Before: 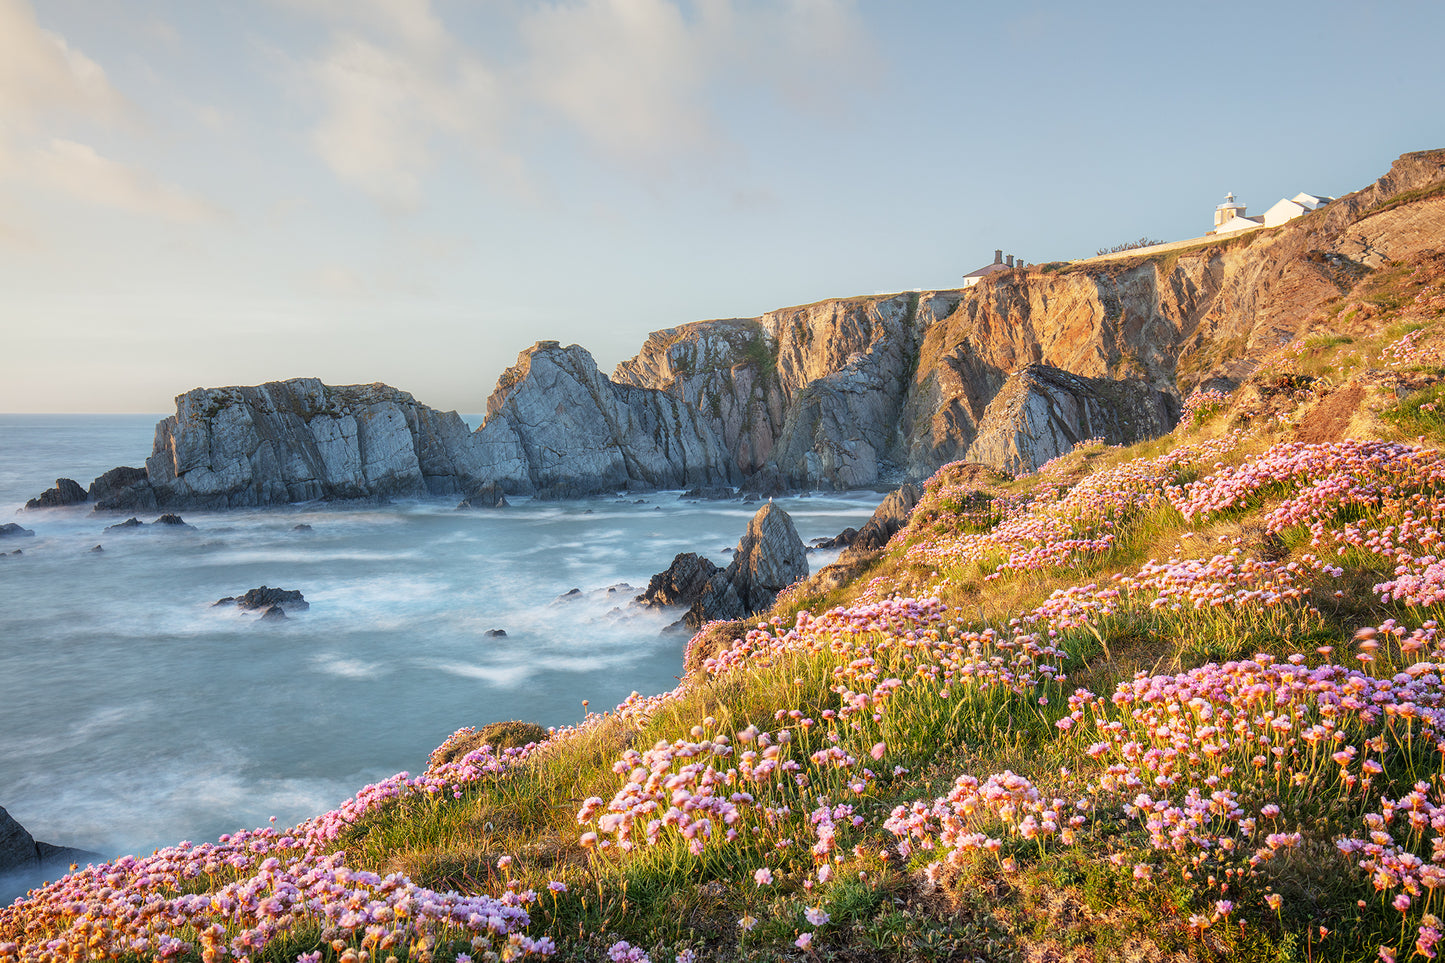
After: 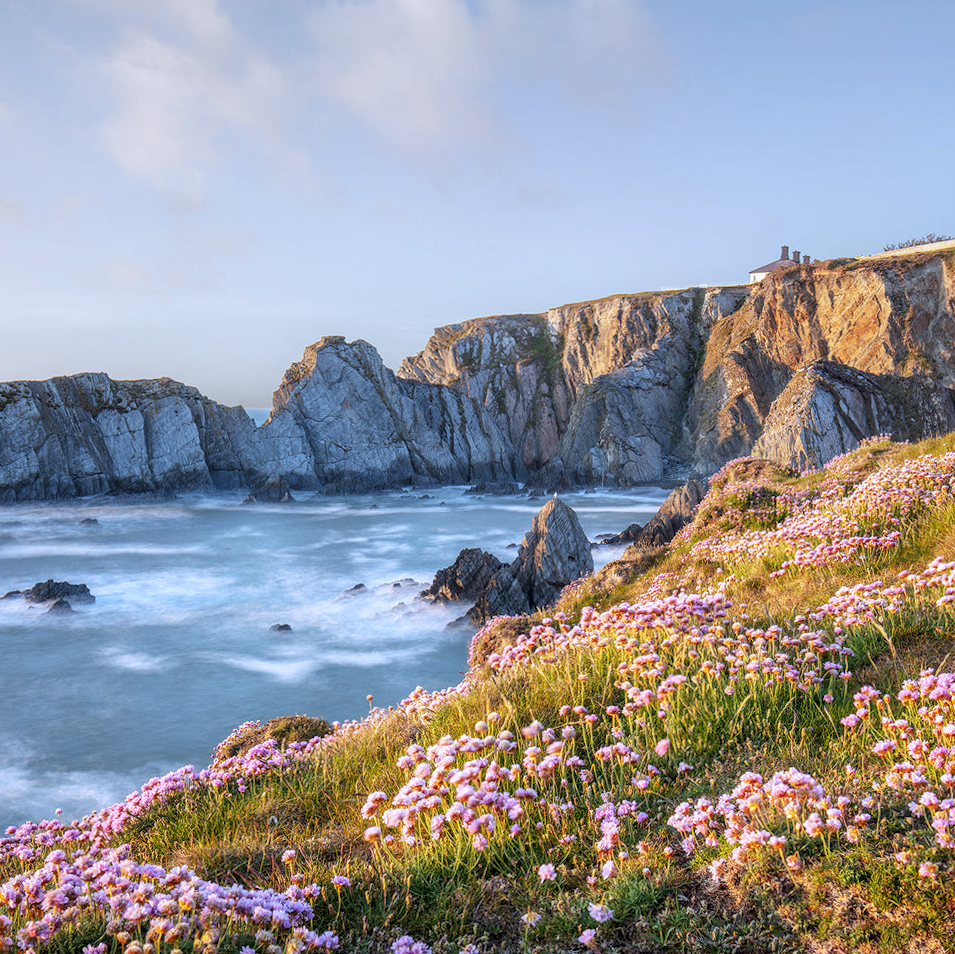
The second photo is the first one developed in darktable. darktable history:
white balance: red 0.967, blue 1.119, emerald 0.756
local contrast: on, module defaults
crop and rotate: left 14.292%, right 19.041%
rotate and perspective: rotation 0.192°, lens shift (horizontal) -0.015, crop left 0.005, crop right 0.996, crop top 0.006, crop bottom 0.99
